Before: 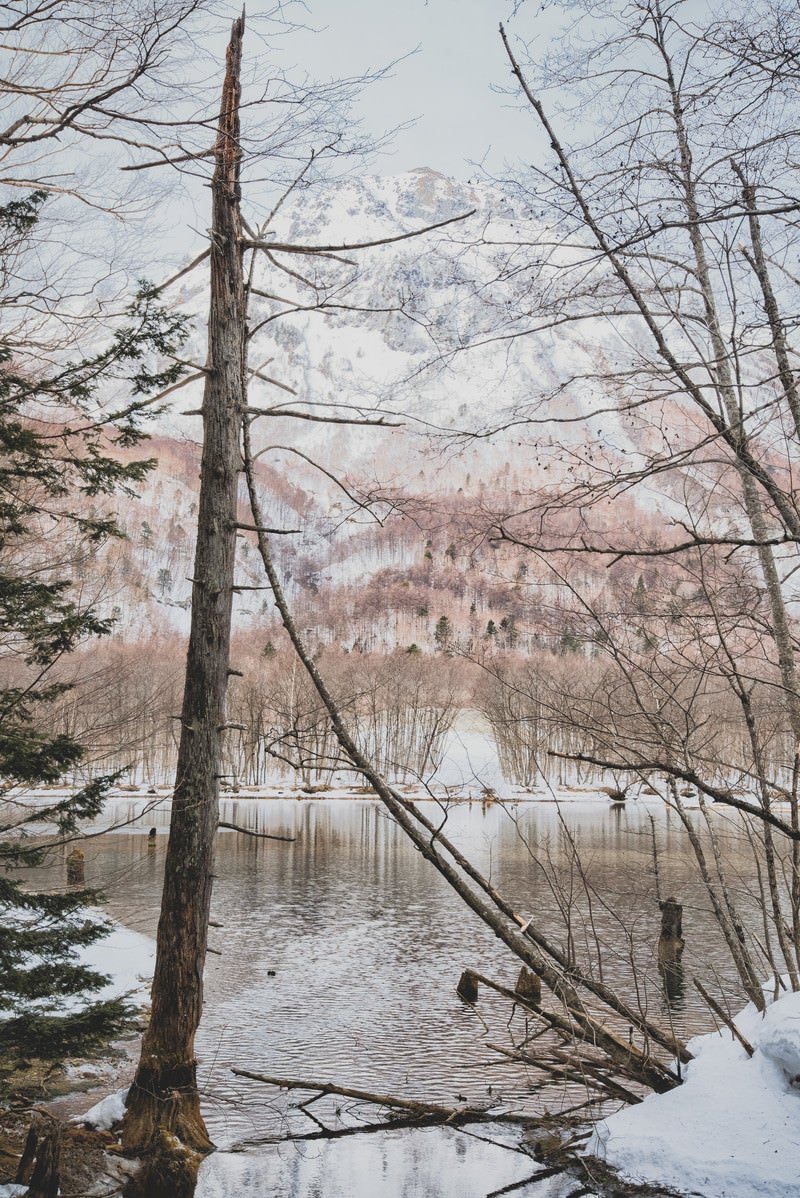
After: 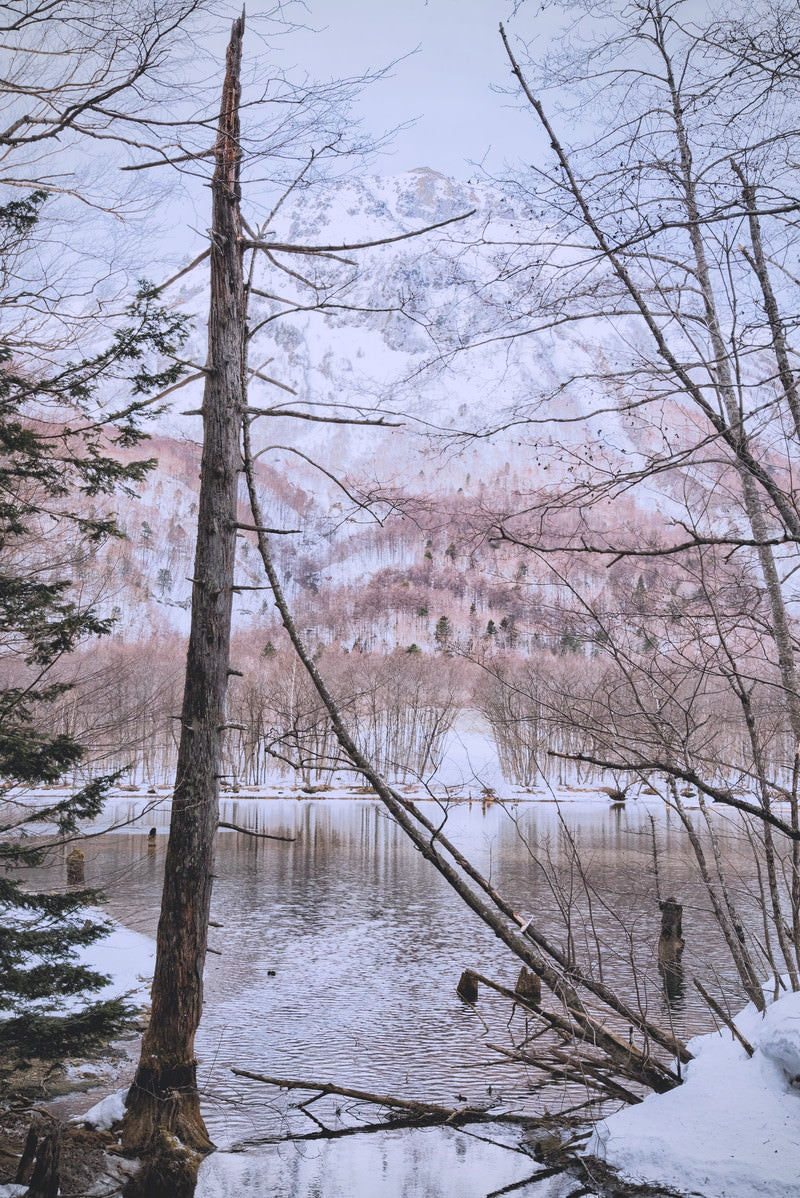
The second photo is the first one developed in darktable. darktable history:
white balance: red 1.004, blue 1.096
color correction: highlights a* -0.137, highlights b* -5.91, shadows a* -0.137, shadows b* -0.137
vignetting: brightness -0.167
